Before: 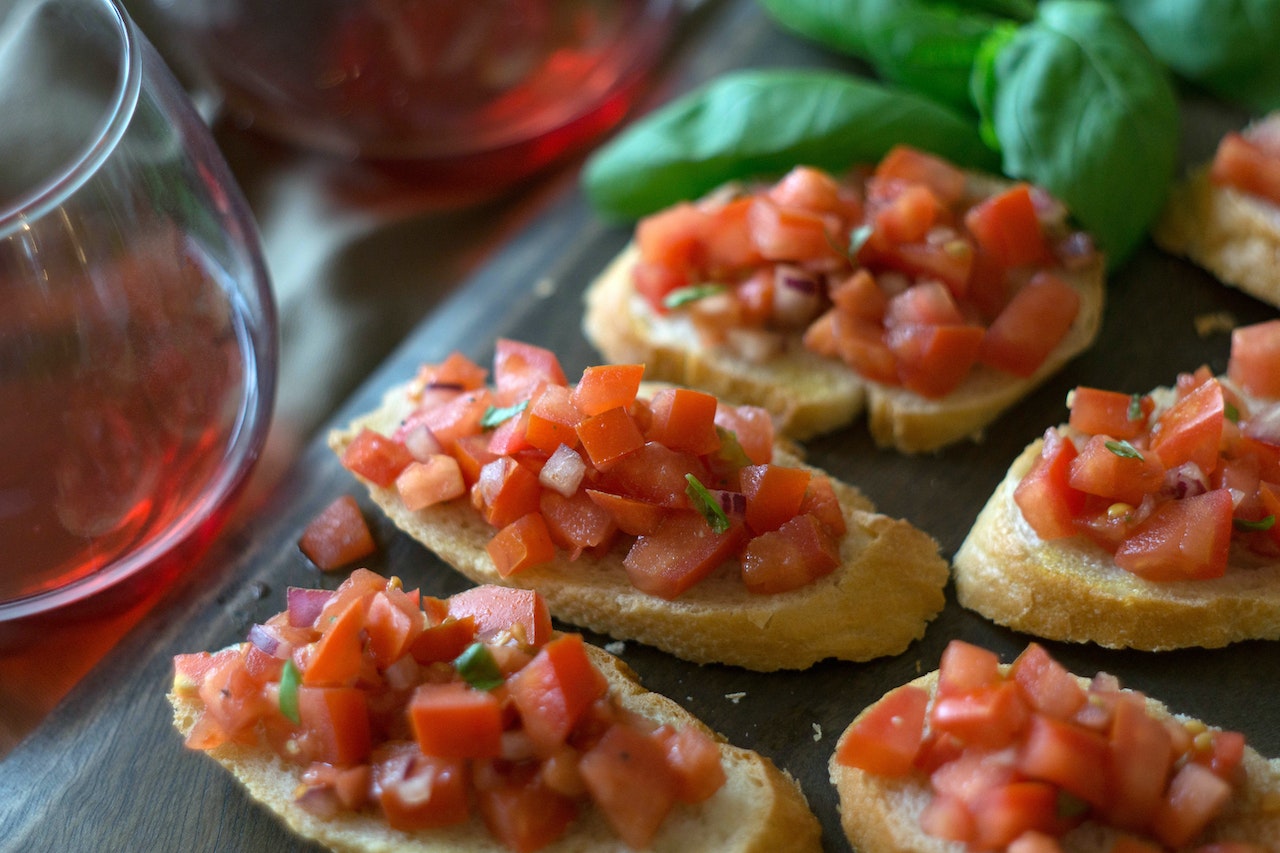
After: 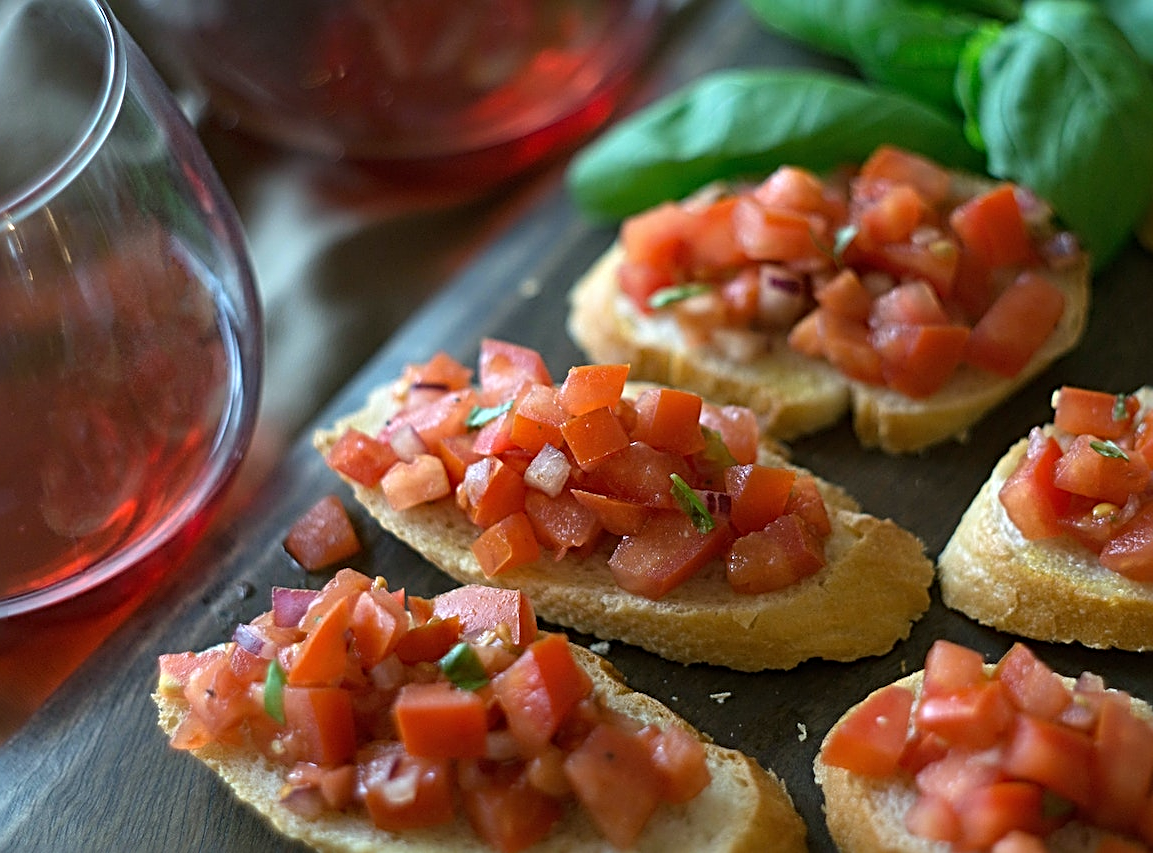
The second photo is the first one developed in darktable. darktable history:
sharpen: radius 3.025, amount 0.774
crop and rotate: left 1.225%, right 8.66%
